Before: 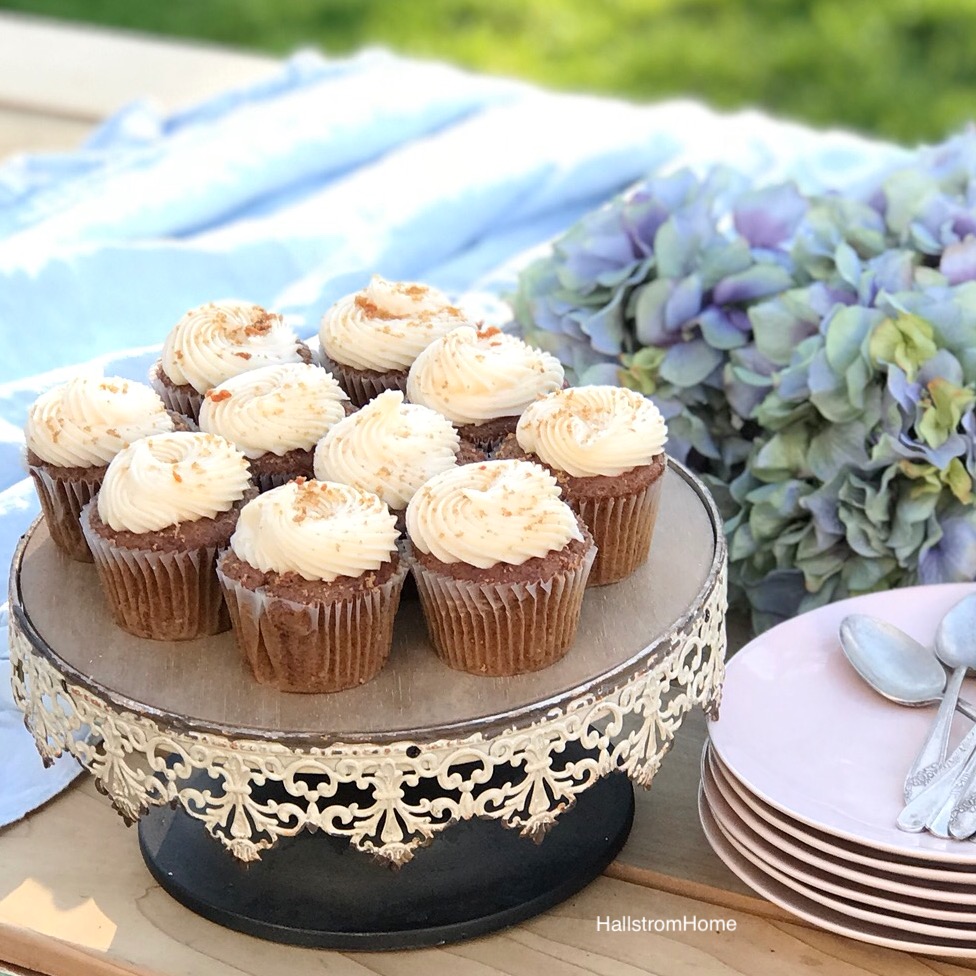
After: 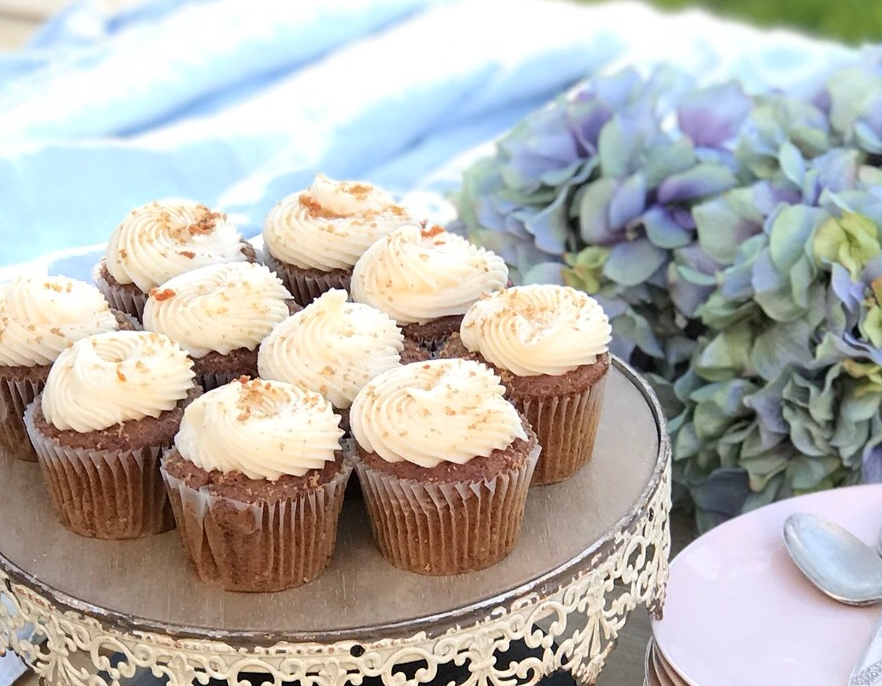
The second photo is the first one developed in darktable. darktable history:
crop: left 5.786%, top 10.386%, right 3.796%, bottom 19.238%
